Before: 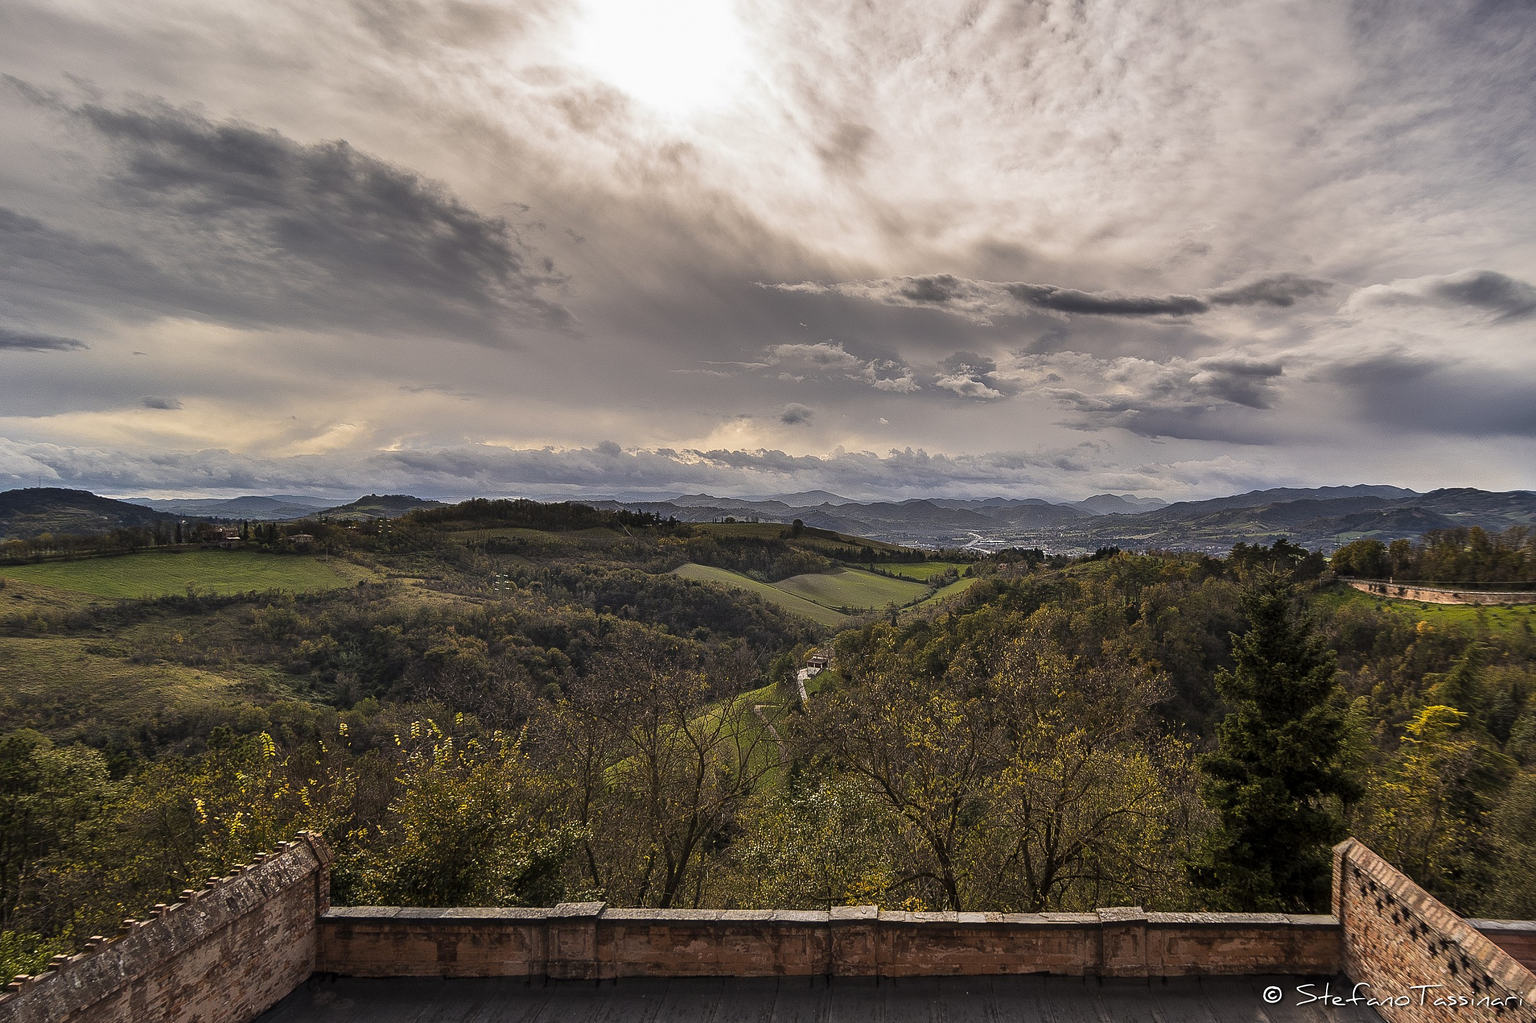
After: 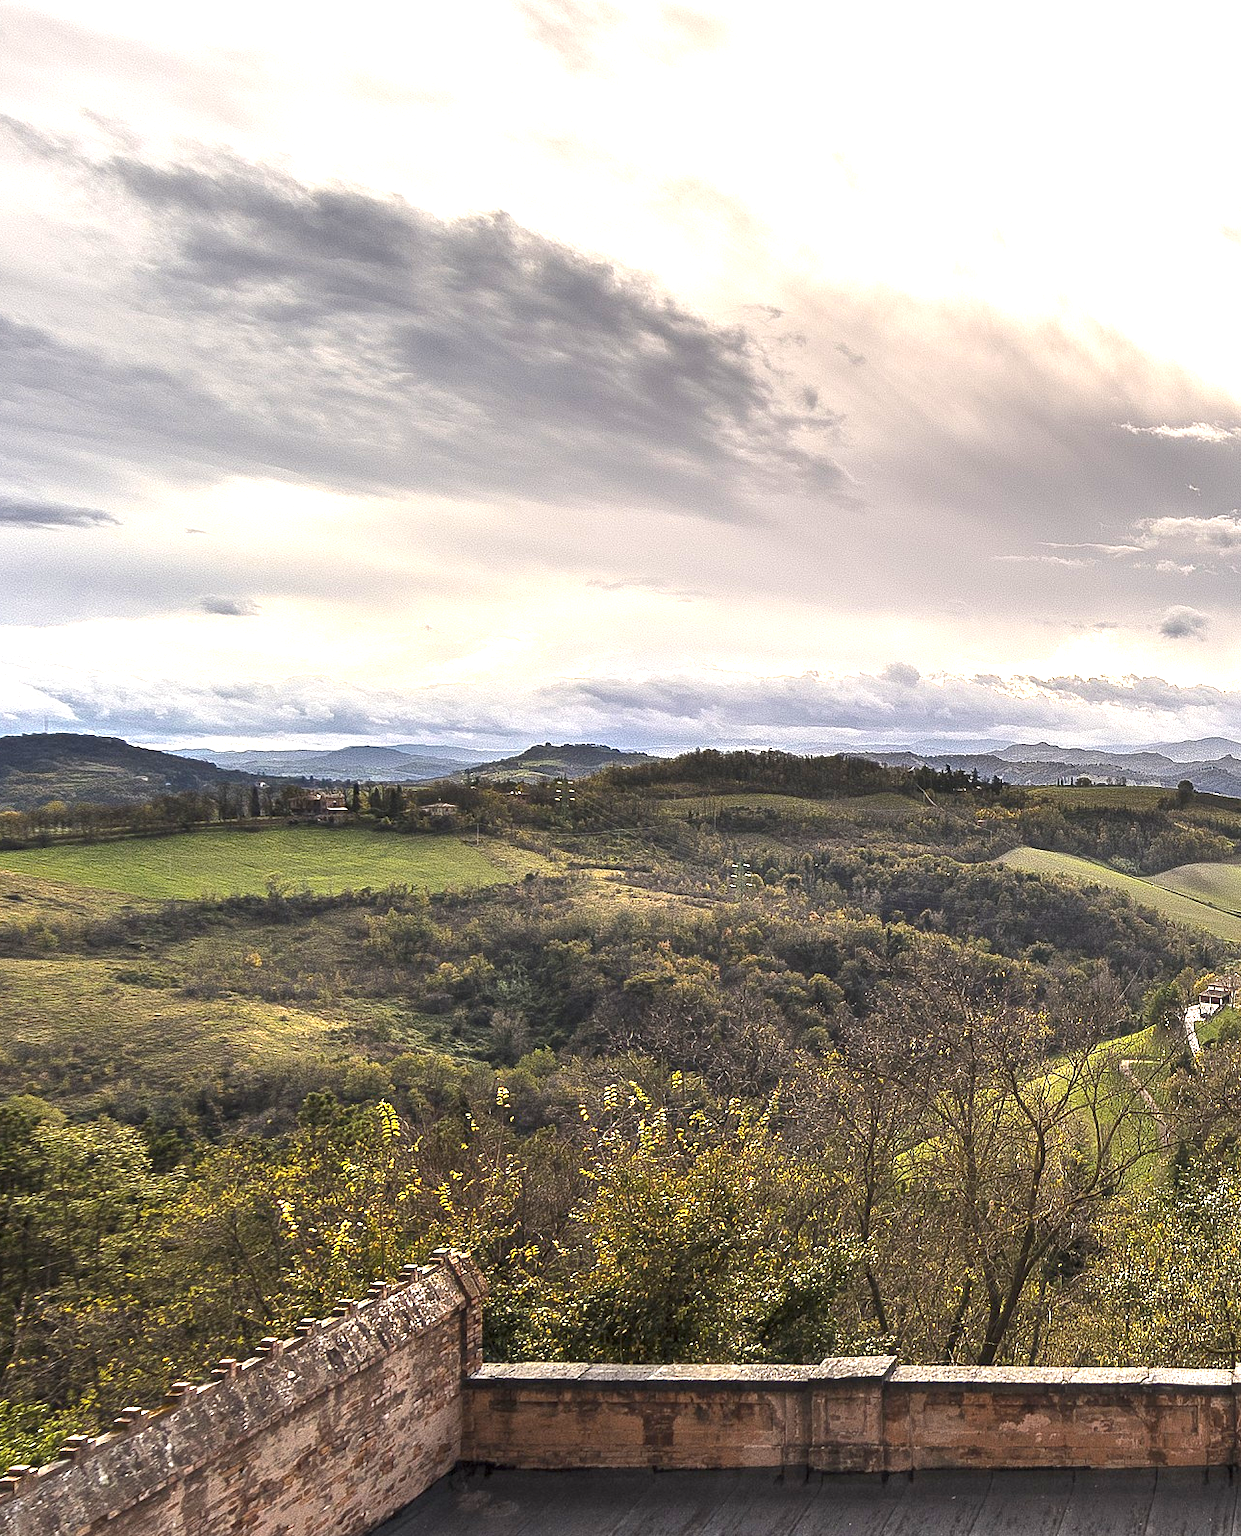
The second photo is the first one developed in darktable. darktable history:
crop: left 0.587%, right 45.588%, bottom 0.086%
exposure: black level correction 0, exposure 1.5 EV, compensate exposure bias true, compensate highlight preservation false
